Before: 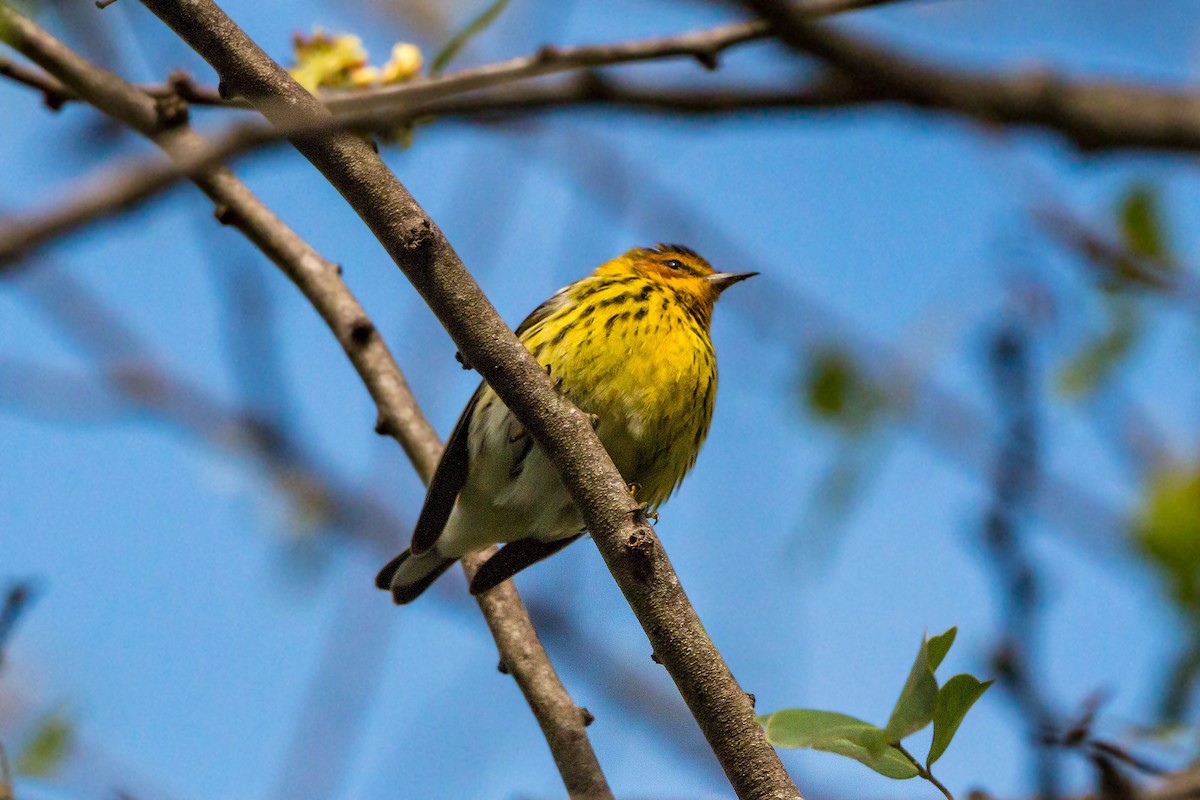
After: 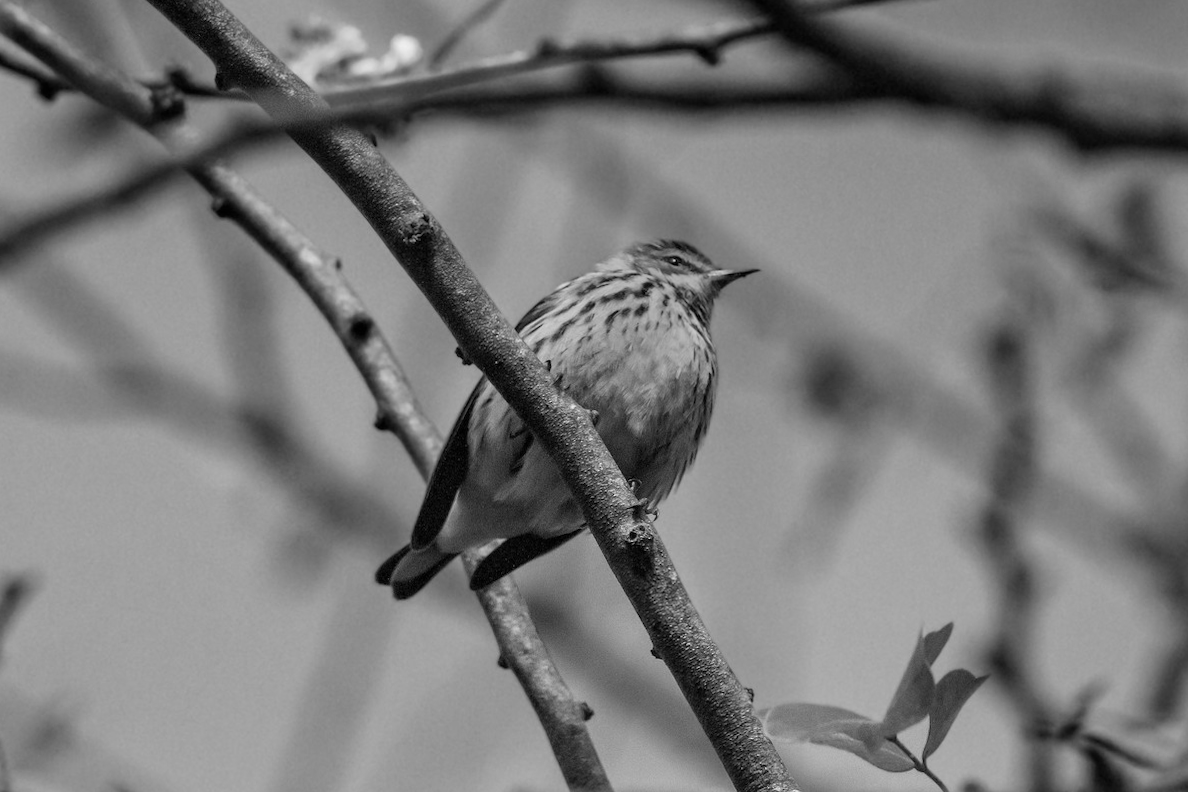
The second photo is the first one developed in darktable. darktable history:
rotate and perspective: rotation 0.174°, lens shift (vertical) 0.013, lens shift (horizontal) 0.019, shear 0.001, automatic cropping original format, crop left 0.007, crop right 0.991, crop top 0.016, crop bottom 0.997
monochrome: a -4.13, b 5.16, size 1
color balance: output saturation 110%
